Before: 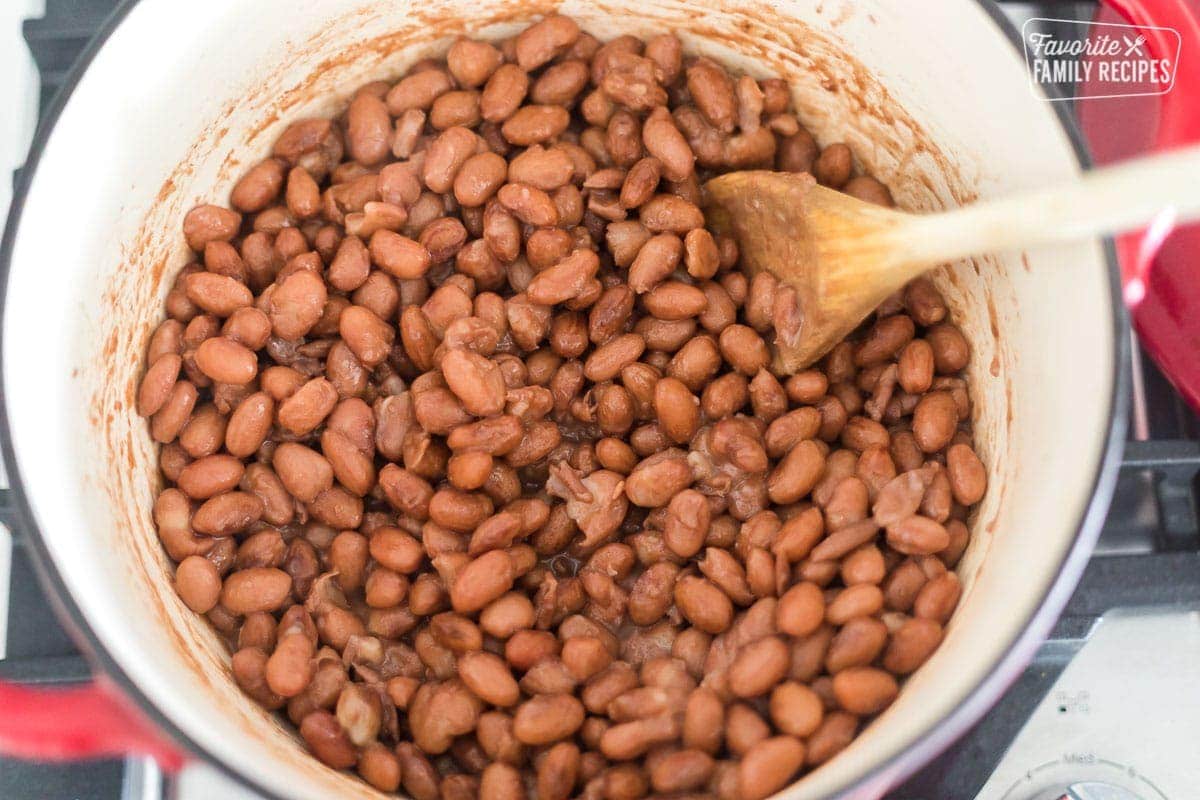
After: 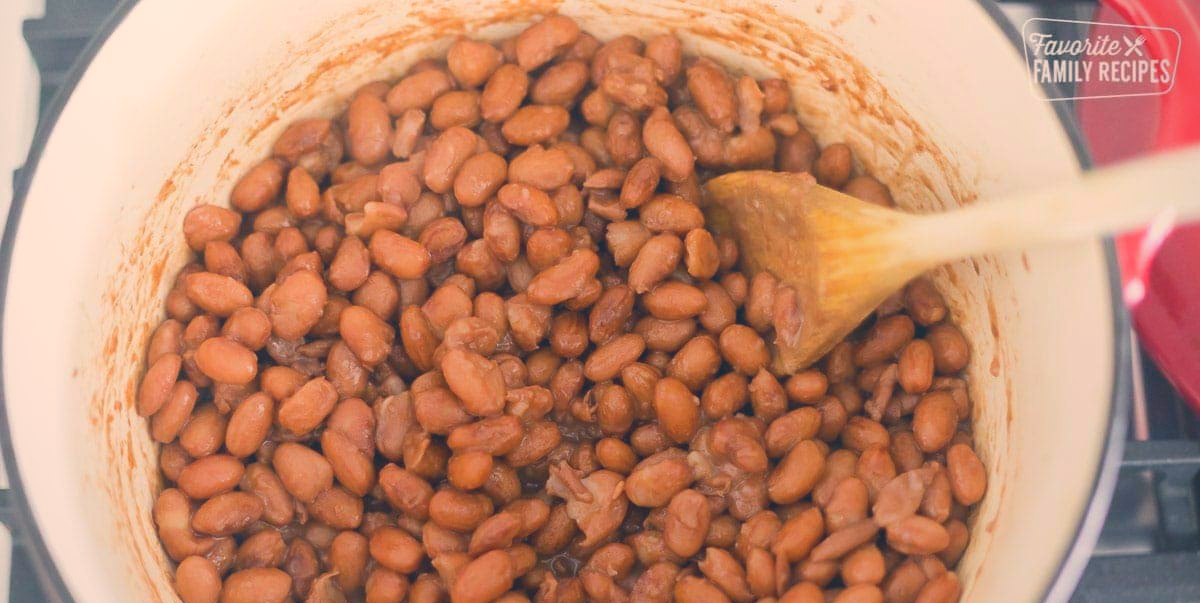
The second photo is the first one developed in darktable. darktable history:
vignetting: fall-off radius 82.49%, dithering 8-bit output, unbound false
crop: bottom 24.601%
color correction: highlights a* 10.3, highlights b* 14.2, shadows a* -9.85, shadows b* -15.08
local contrast: detail 69%
